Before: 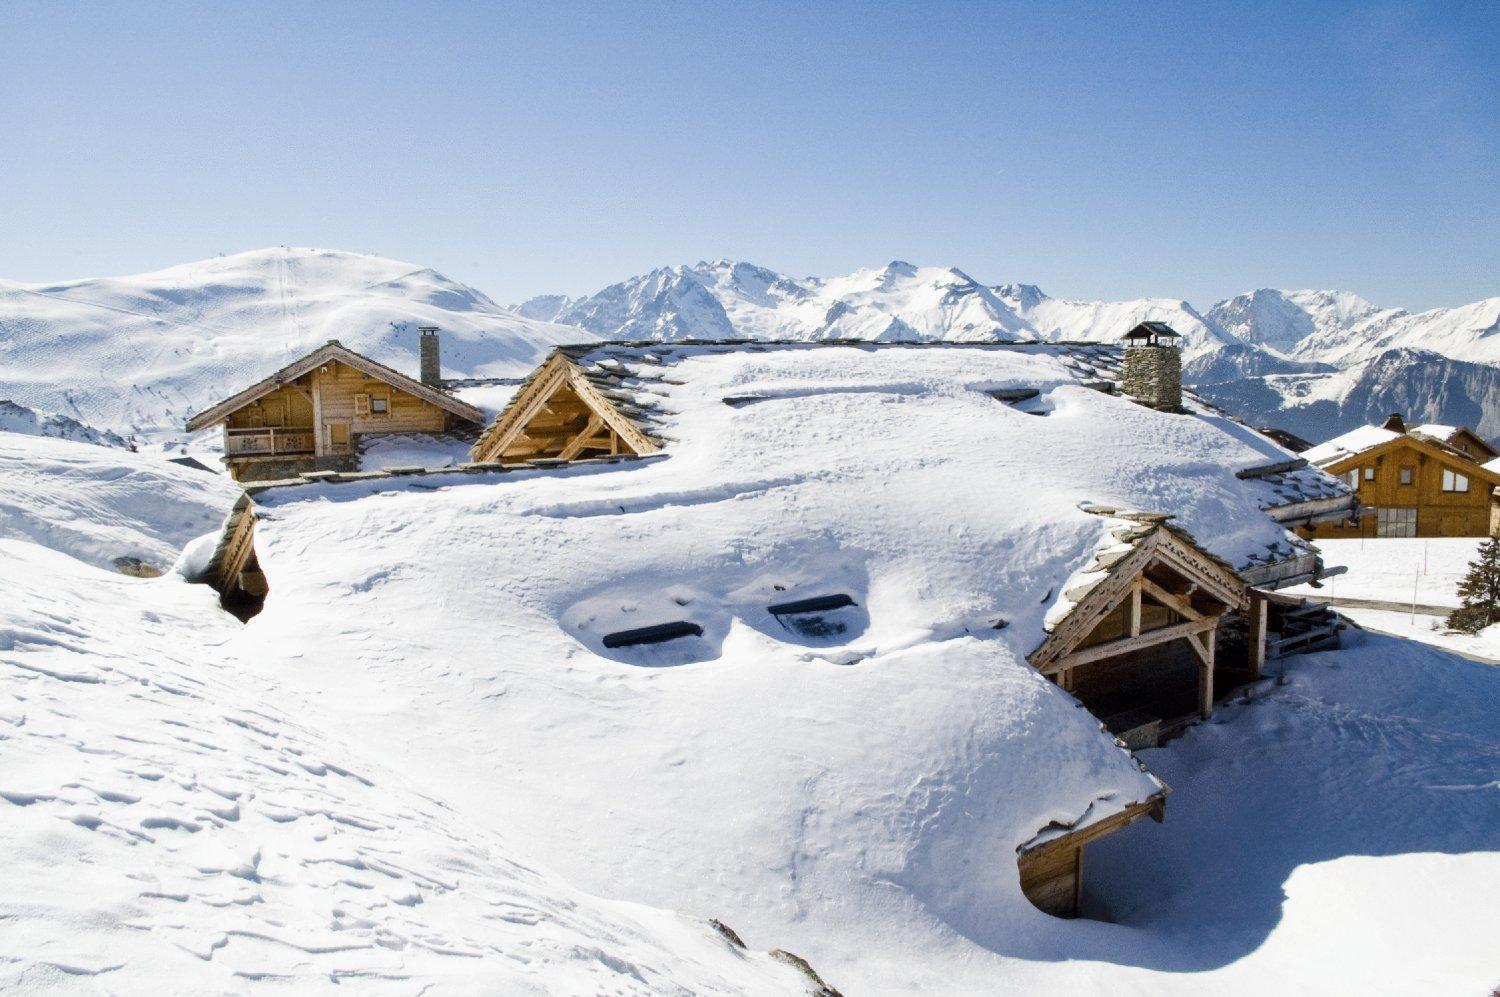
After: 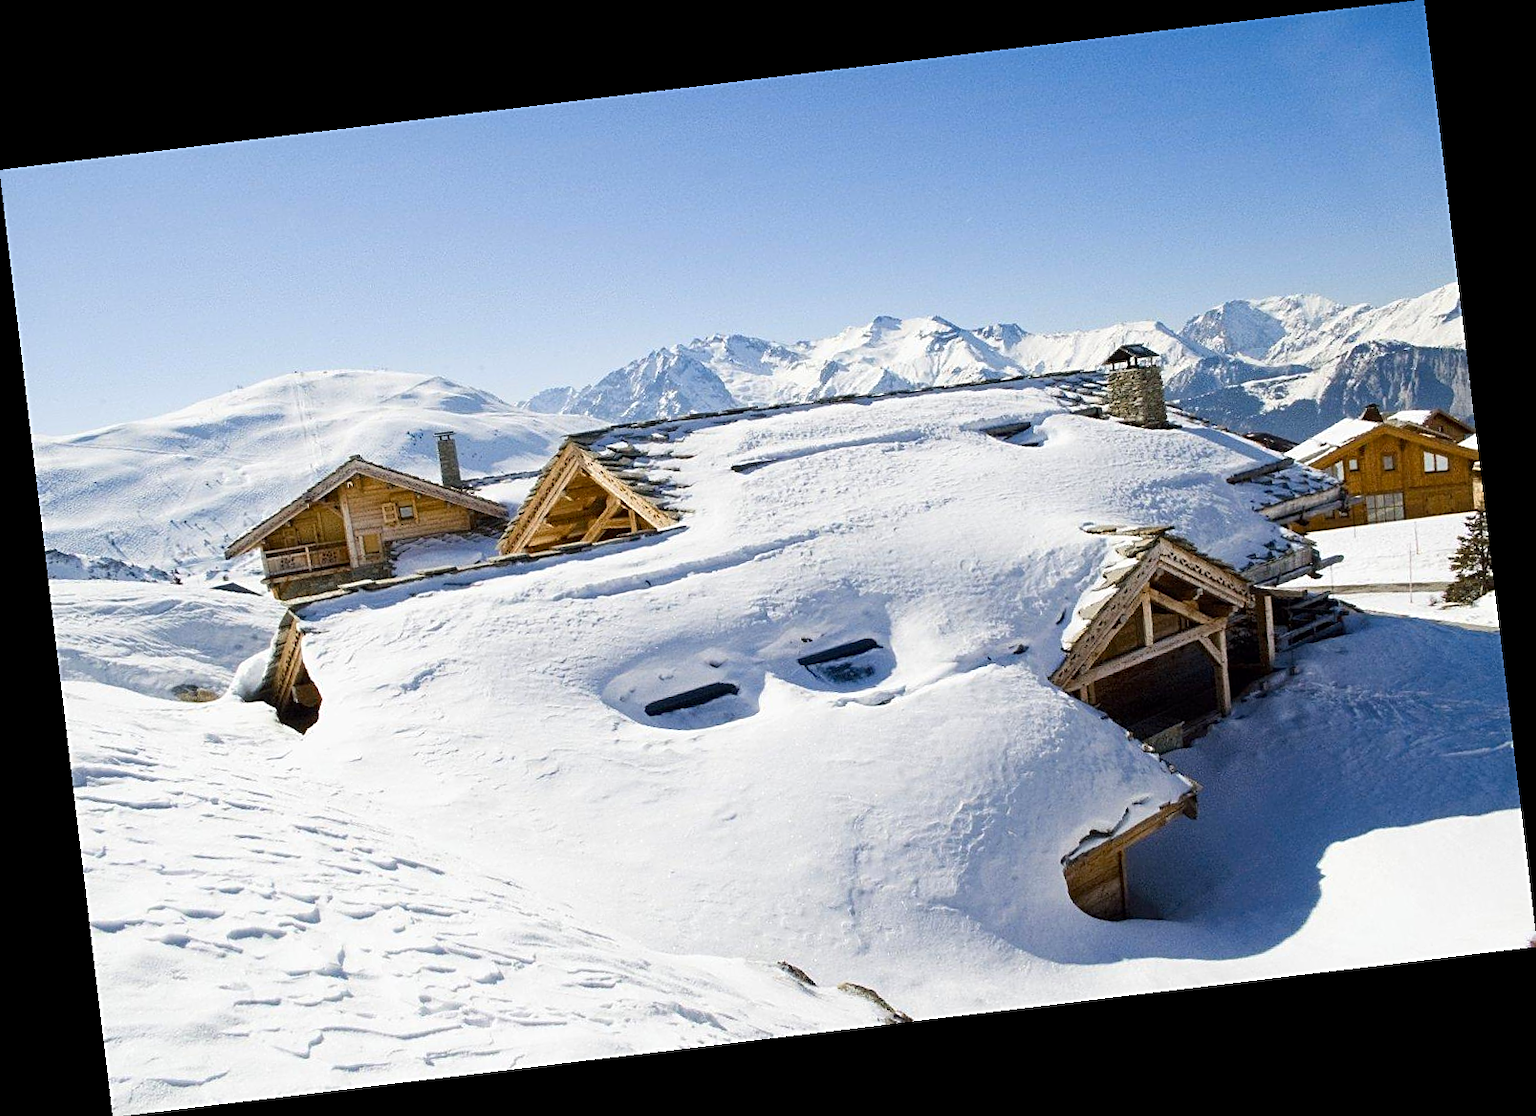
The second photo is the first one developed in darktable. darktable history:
rotate and perspective: rotation -6.83°, automatic cropping off
sharpen: on, module defaults
contrast brightness saturation: contrast 0.04, saturation 0.16
